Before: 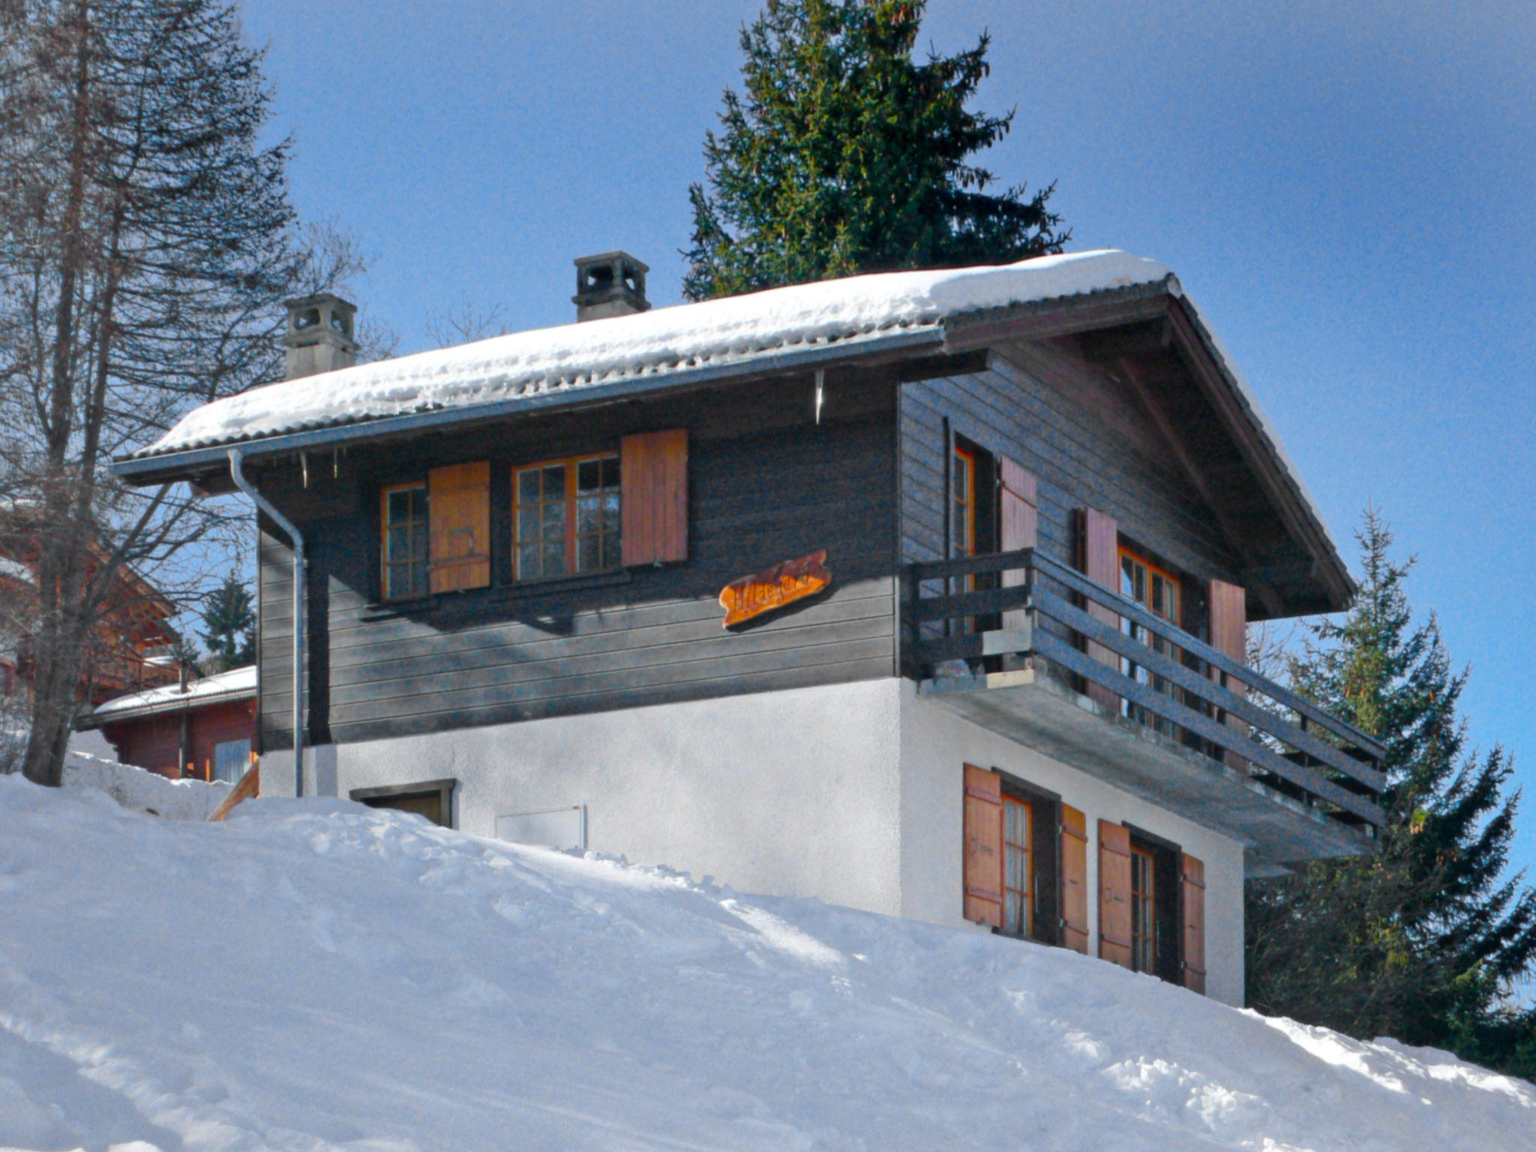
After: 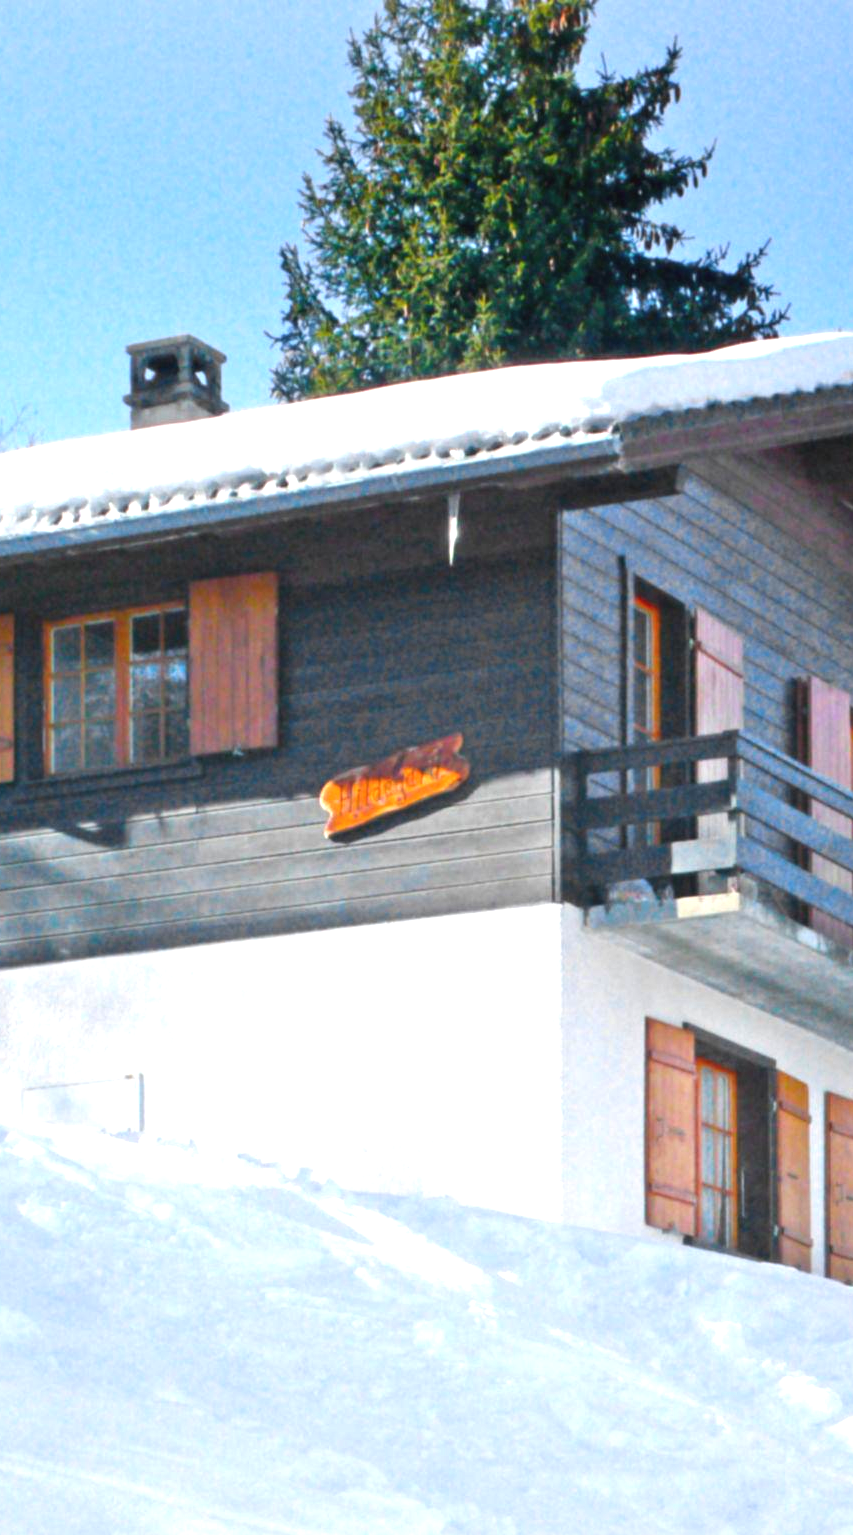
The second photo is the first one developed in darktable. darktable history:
crop: left 31.229%, right 27.105%
exposure: black level correction -0.002, exposure 1.115 EV, compensate highlight preservation false
